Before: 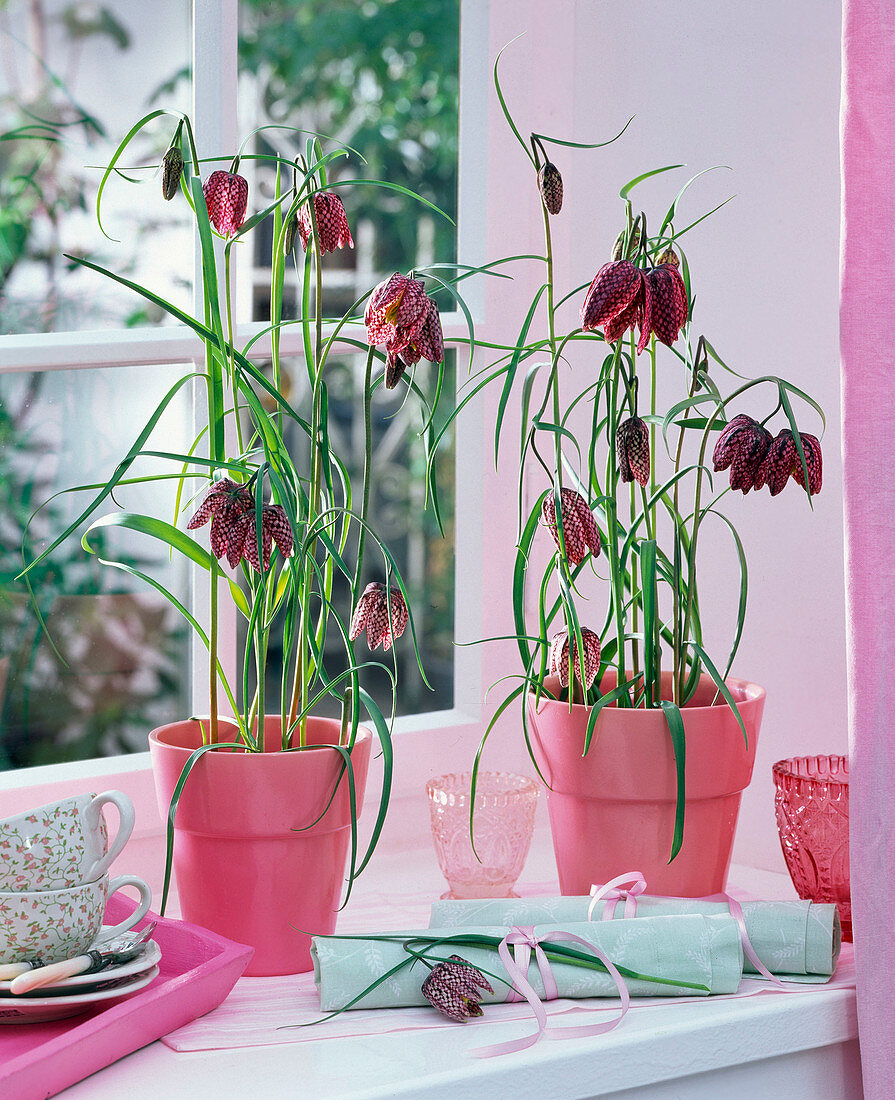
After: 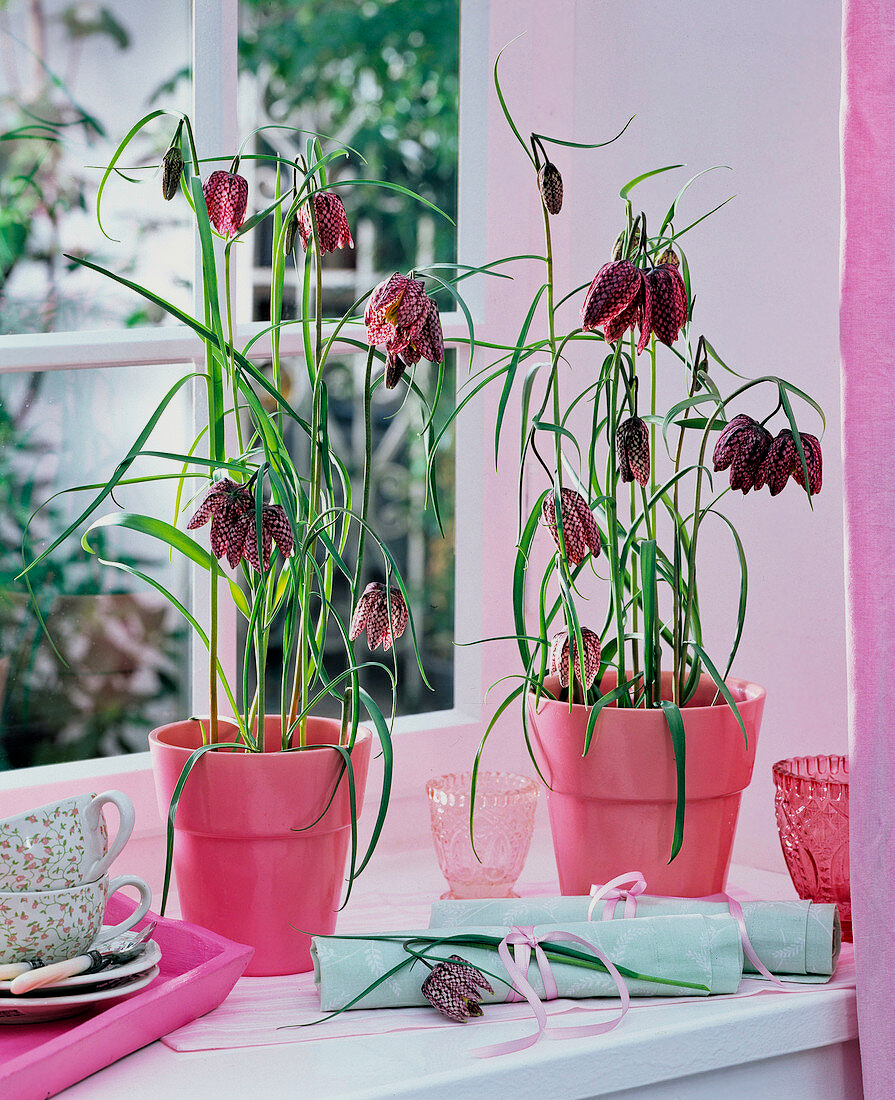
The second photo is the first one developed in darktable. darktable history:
haze removal: compatibility mode true, adaptive false
filmic rgb: black relative exposure -11.88 EV, white relative exposure 5.44 EV, hardness 4.49, latitude 49.09%, contrast 1.141
